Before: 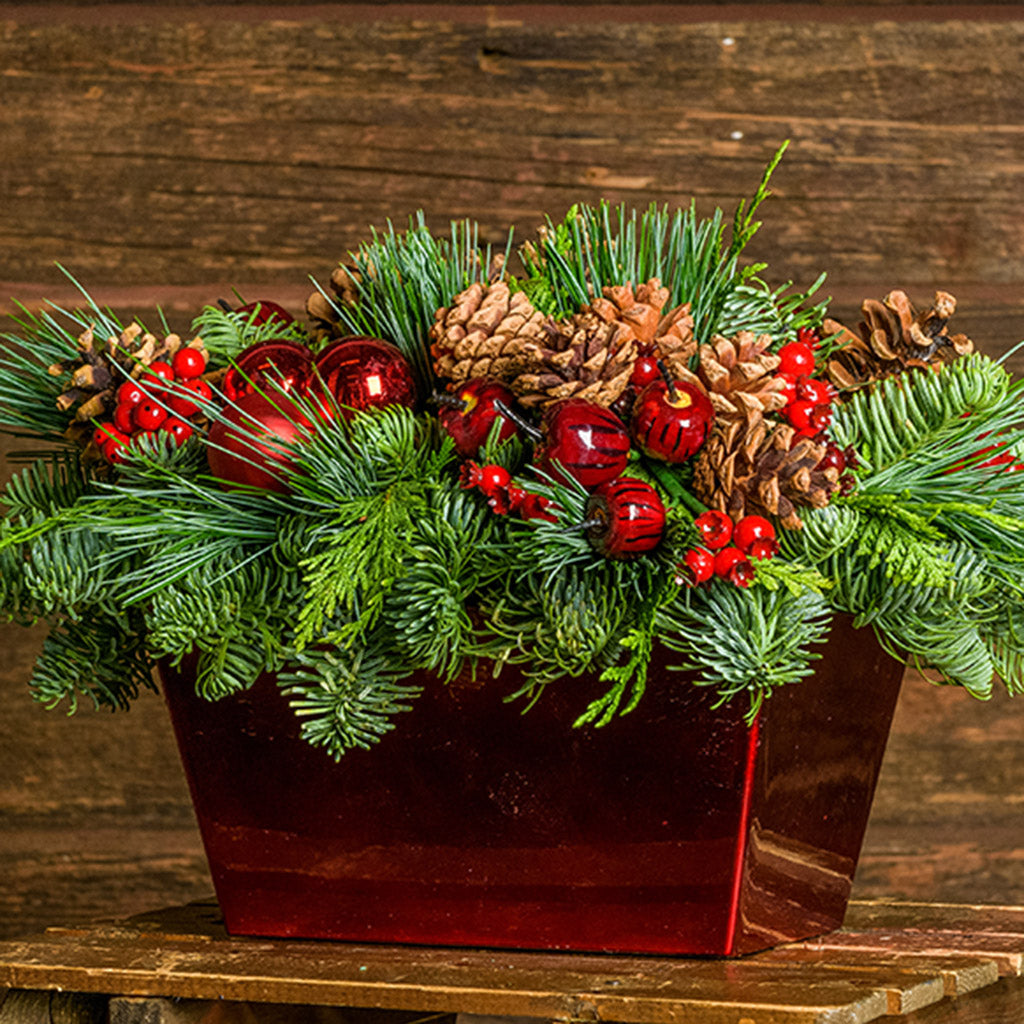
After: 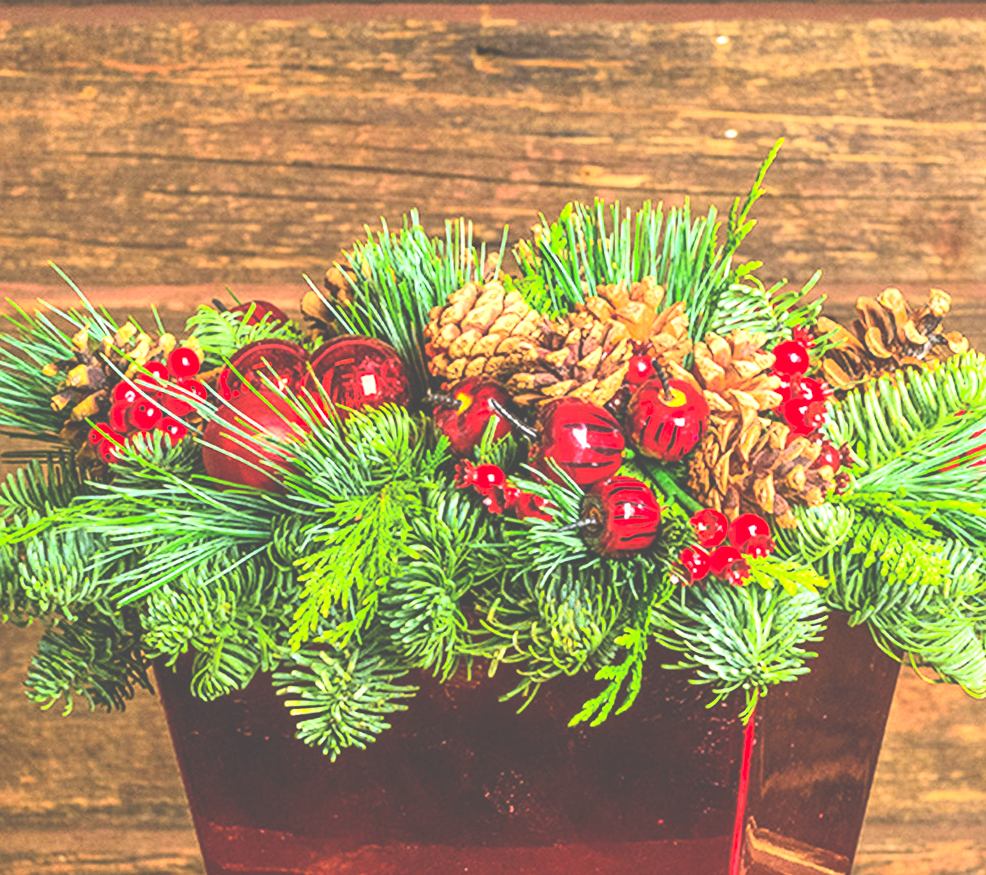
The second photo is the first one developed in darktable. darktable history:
exposure: black level correction -0.023, exposure 1.395 EV, compensate exposure bias true, compensate highlight preservation false
contrast brightness saturation: contrast 0.226, brightness 0.112, saturation 0.291
crop and rotate: angle 0.132°, left 0.438%, right 3%, bottom 14.259%
